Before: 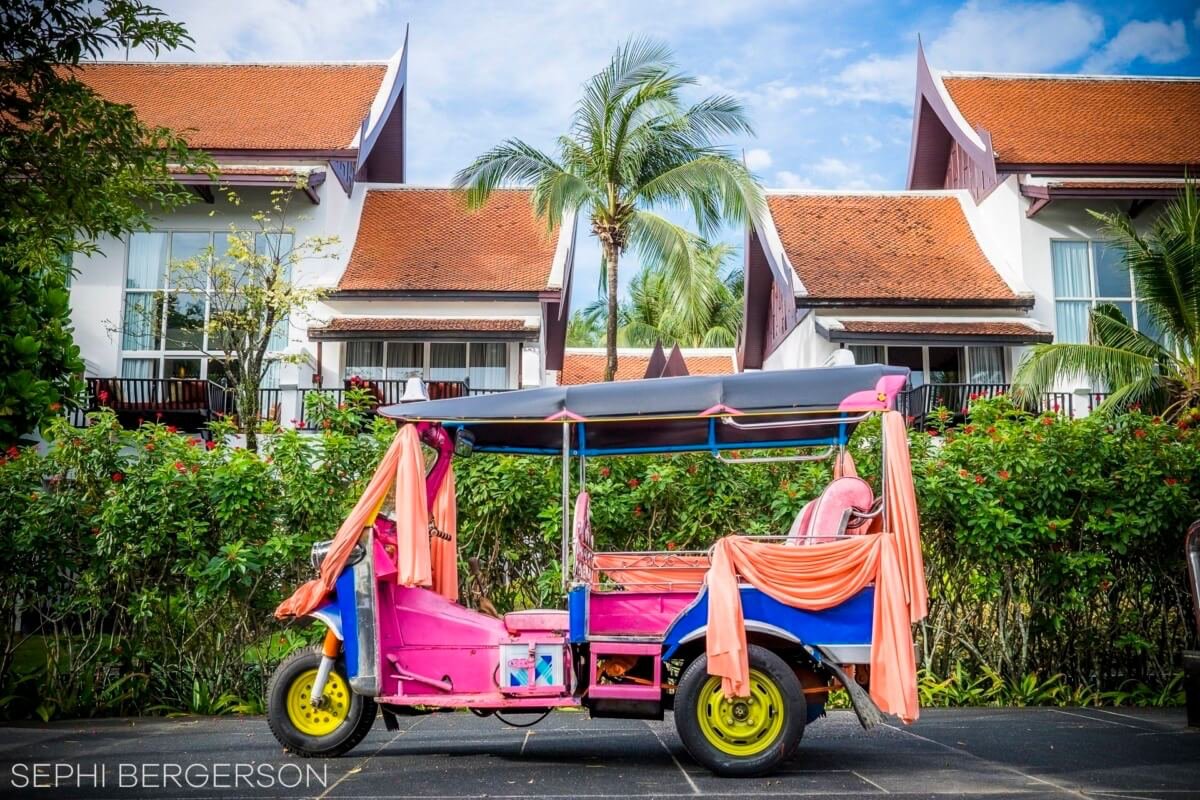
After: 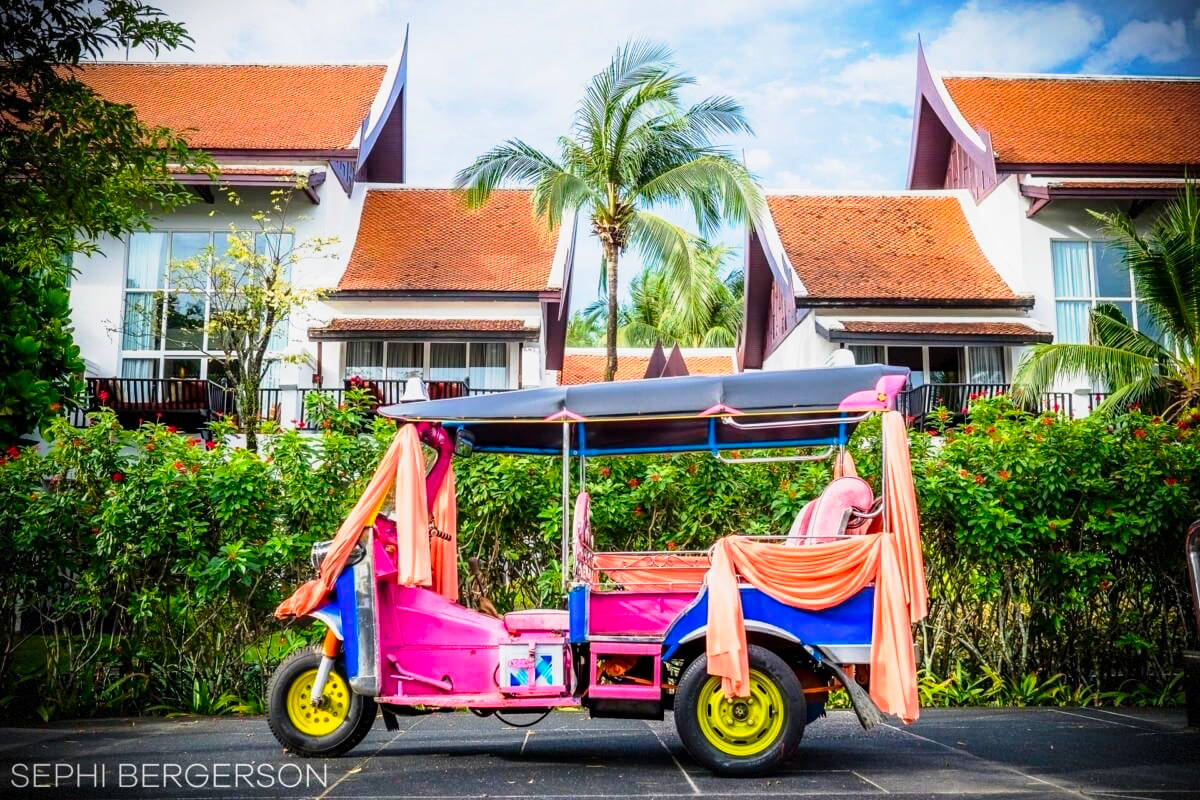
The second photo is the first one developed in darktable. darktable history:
contrast brightness saturation: contrast 0.045, saturation 0.155
tone curve: curves: ch0 [(0, 0) (0.105, 0.08) (0.195, 0.18) (0.283, 0.288) (0.384, 0.419) (0.485, 0.531) (0.638, 0.69) (0.795, 0.879) (1, 0.977)]; ch1 [(0, 0) (0.161, 0.092) (0.35, 0.33) (0.379, 0.401) (0.456, 0.469) (0.498, 0.503) (0.531, 0.537) (0.596, 0.621) (0.635, 0.655) (1, 1)]; ch2 [(0, 0) (0.371, 0.362) (0.437, 0.437) (0.483, 0.484) (0.53, 0.515) (0.56, 0.58) (0.622, 0.606) (1, 1)], preserve colors none
vignetting: fall-off start 100.55%, width/height ratio 1.309, dithering 8-bit output
